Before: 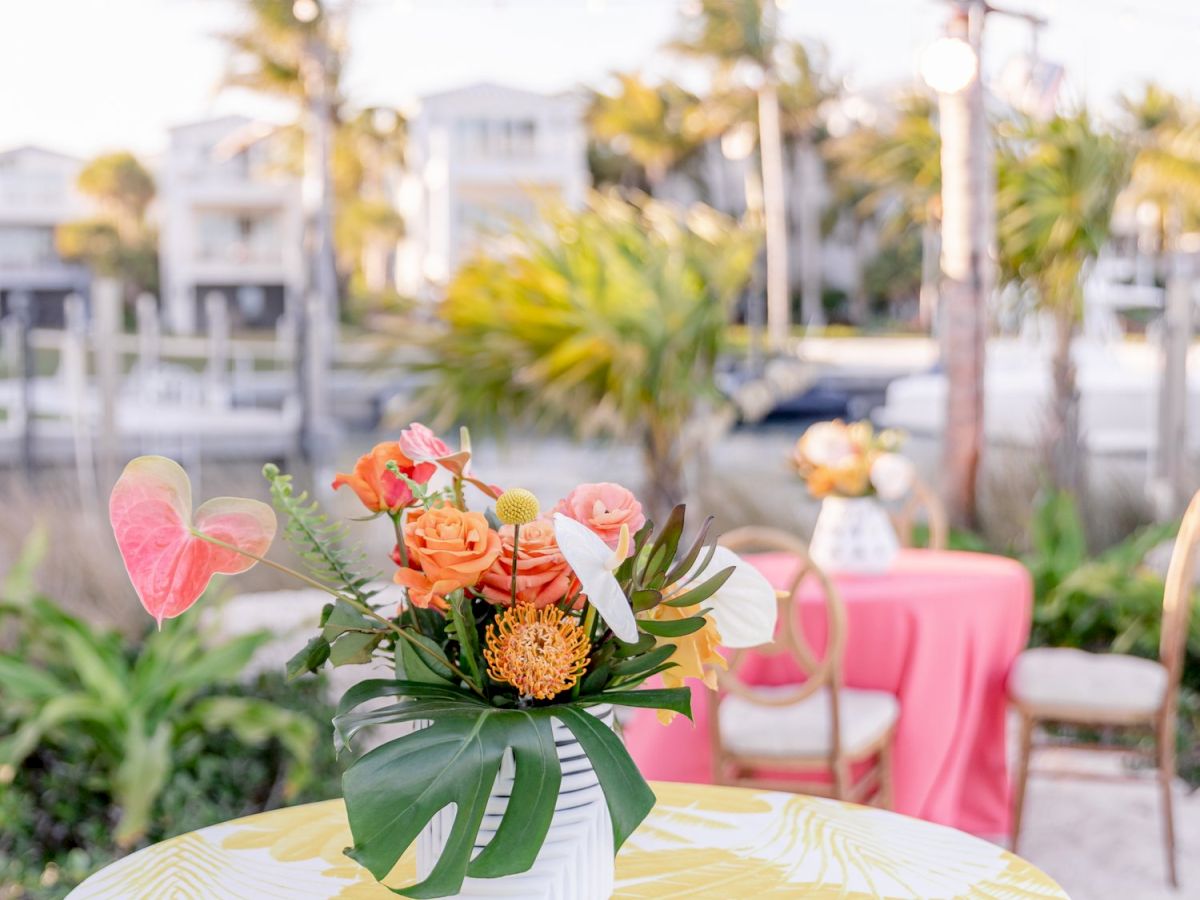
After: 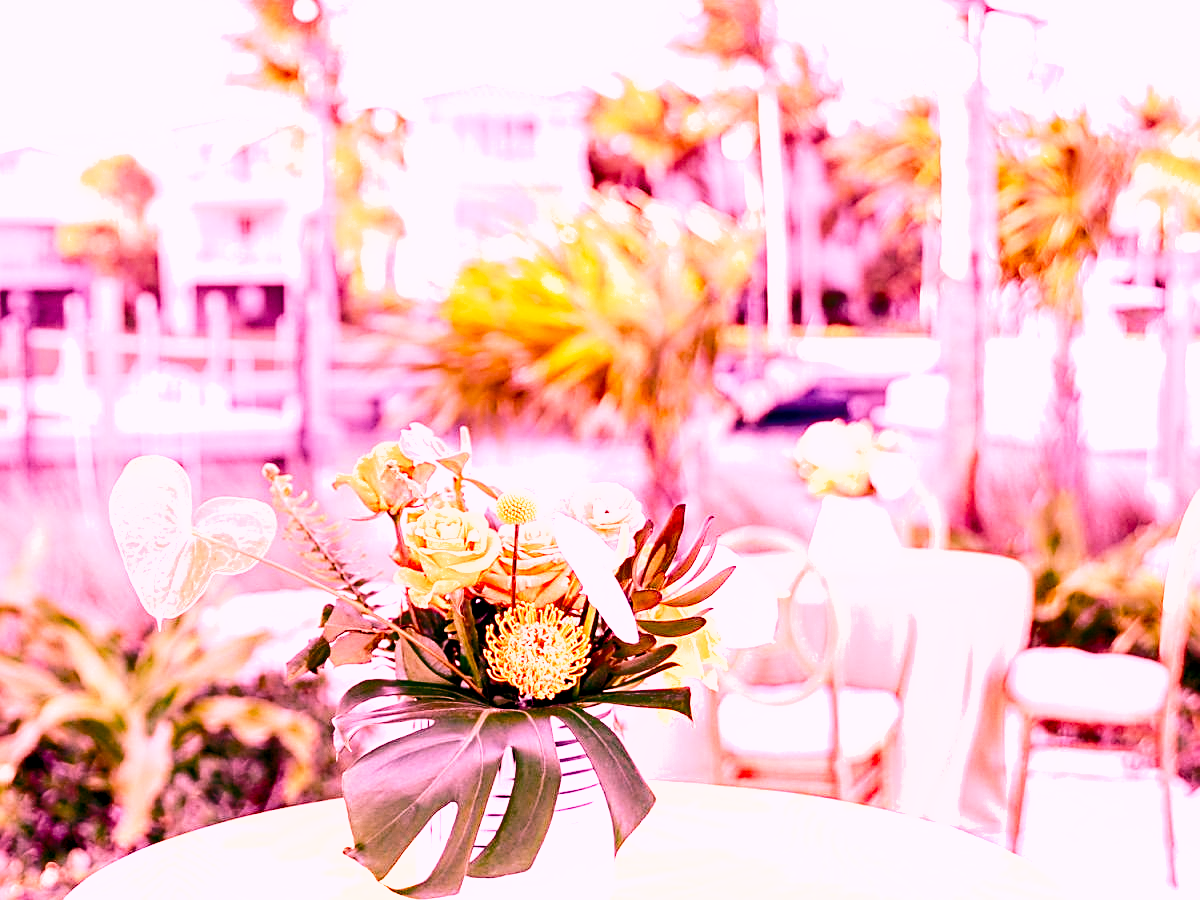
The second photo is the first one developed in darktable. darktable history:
sharpen: on, module defaults
base curve: curves: ch0 [(0, 0) (0.028, 0.03) (0.121, 0.232) (0.46, 0.748) (0.859, 0.968) (1, 1)], preserve colors none
shadows and highlights: low approximation 0.01, soften with gaussian
exposure: black level correction 0.005, exposure 0.014 EV, compensate highlight preservation false
white balance: red 2.322, blue 1.435
graduated density: on, module defaults
